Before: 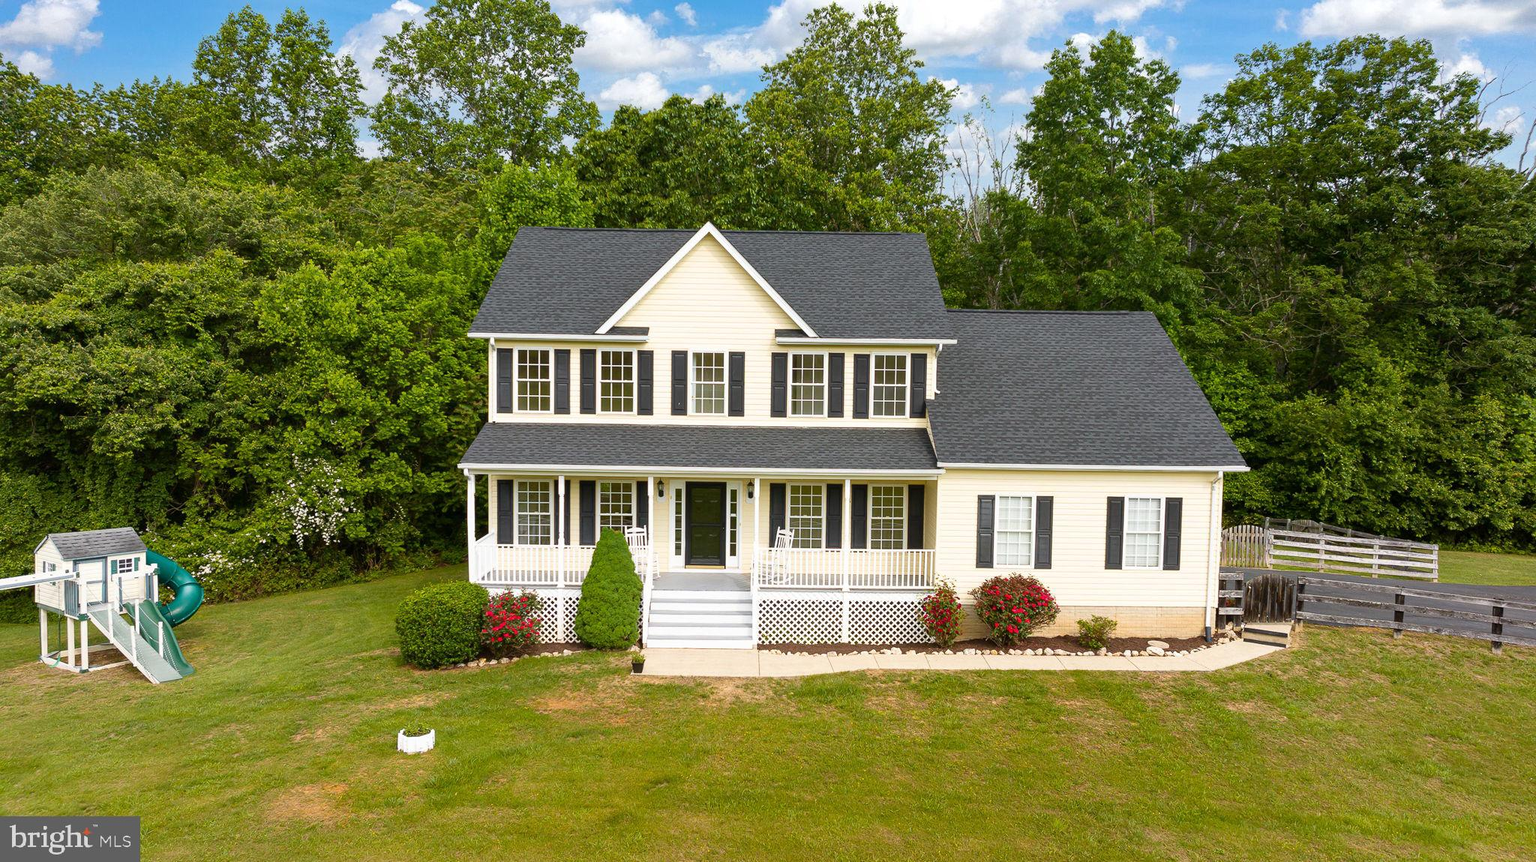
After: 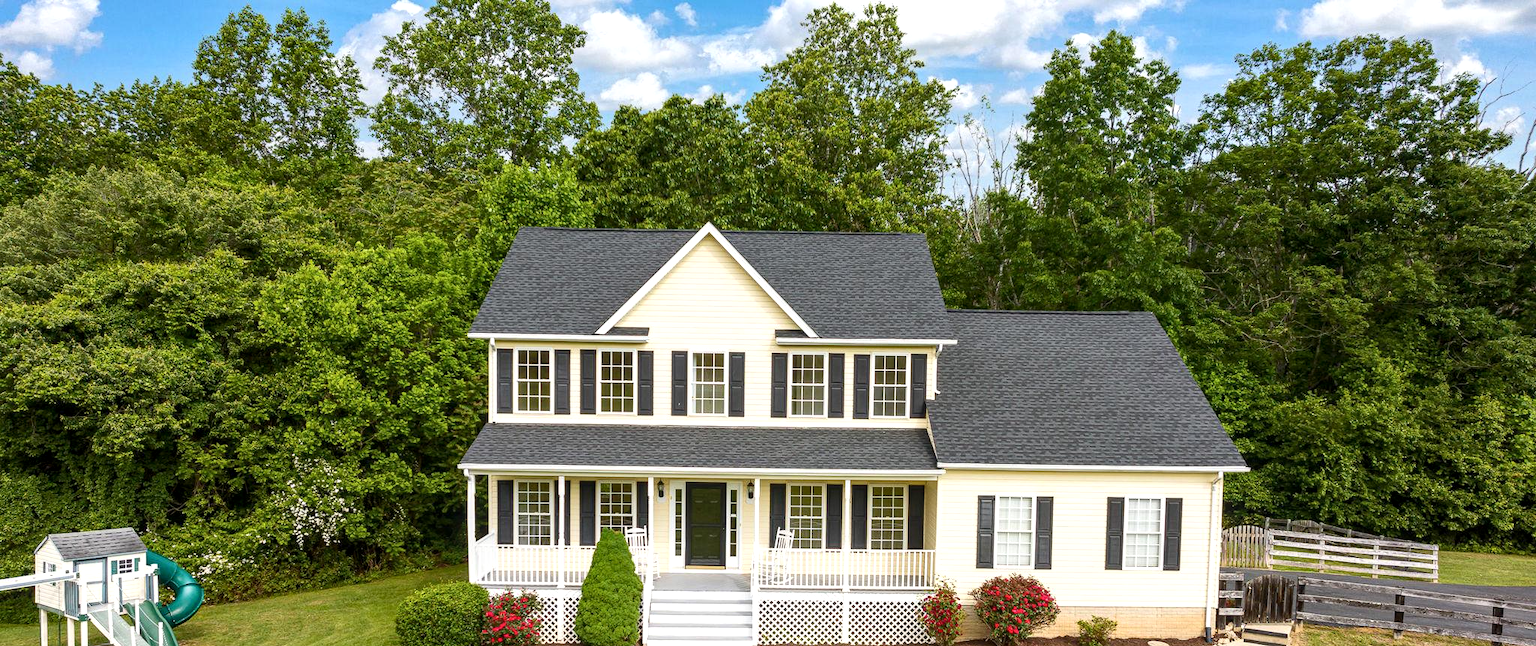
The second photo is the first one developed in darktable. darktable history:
crop: bottom 24.989%
exposure: exposure 0.201 EV, compensate exposure bias true, compensate highlight preservation false
tone curve: curves: ch0 [(0, 0) (0.339, 0.306) (0.687, 0.706) (1, 1)], color space Lab, independent channels, preserve colors none
local contrast: on, module defaults
